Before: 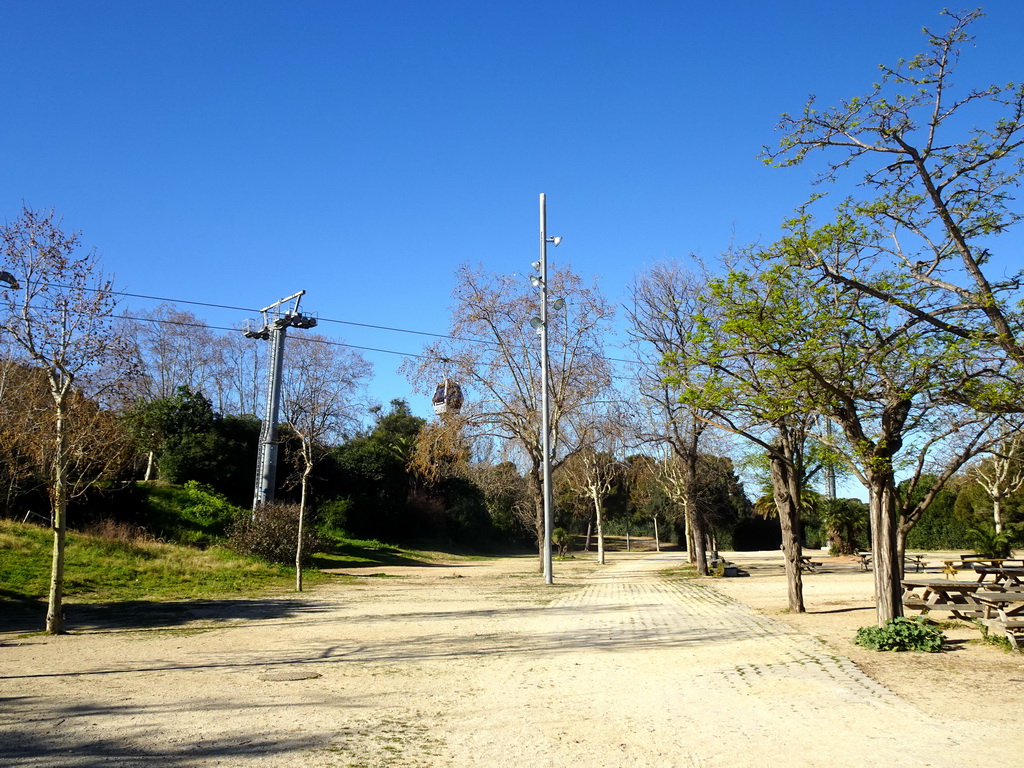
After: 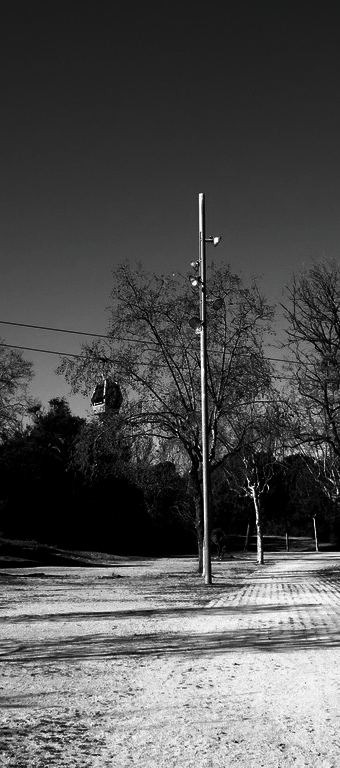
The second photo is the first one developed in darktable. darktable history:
contrast brightness saturation: contrast 0.02, brightness -0.986, saturation -0.996
crop: left 33.381%, right 33.35%
